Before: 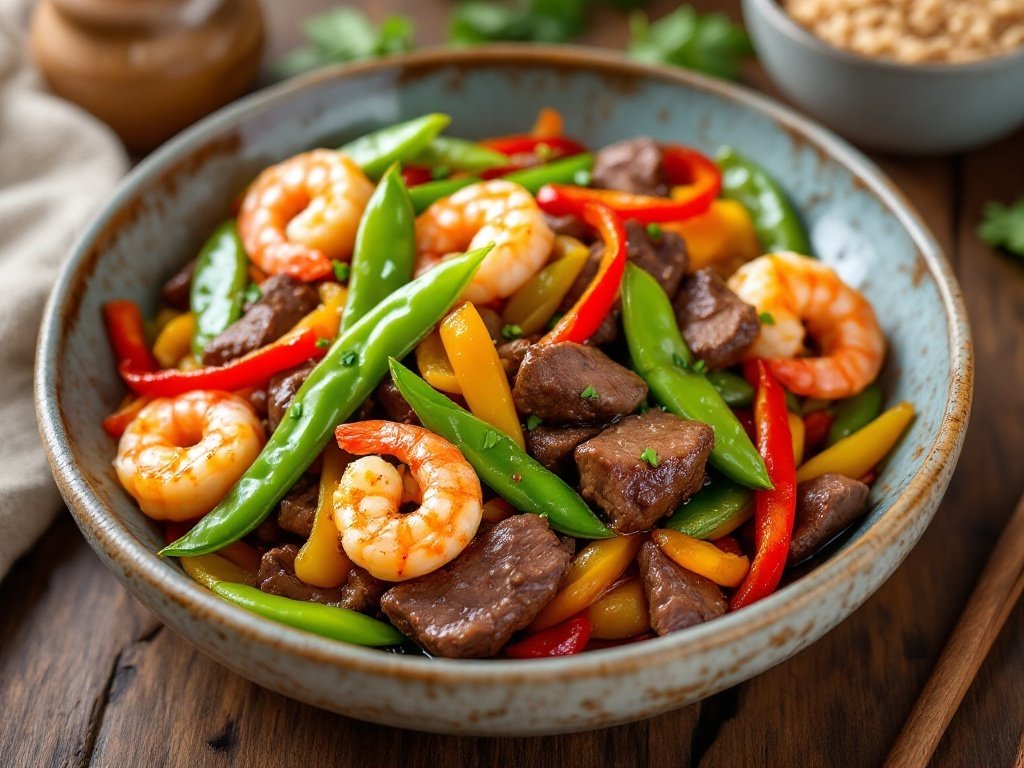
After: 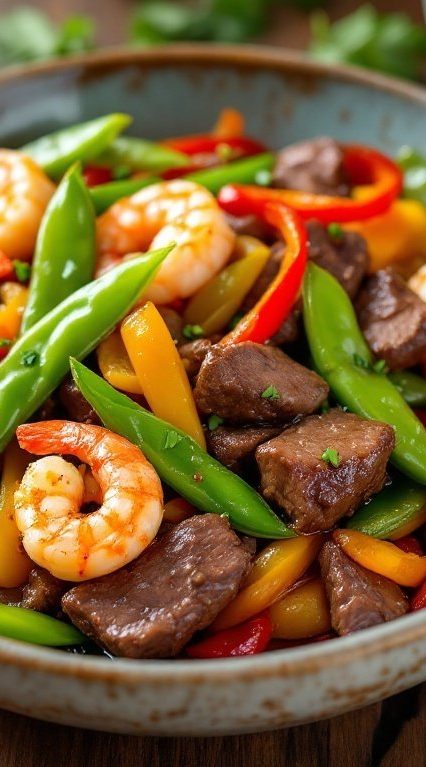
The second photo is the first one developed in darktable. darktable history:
exposure: compensate highlight preservation false
crop: left 31.229%, right 27.105%
